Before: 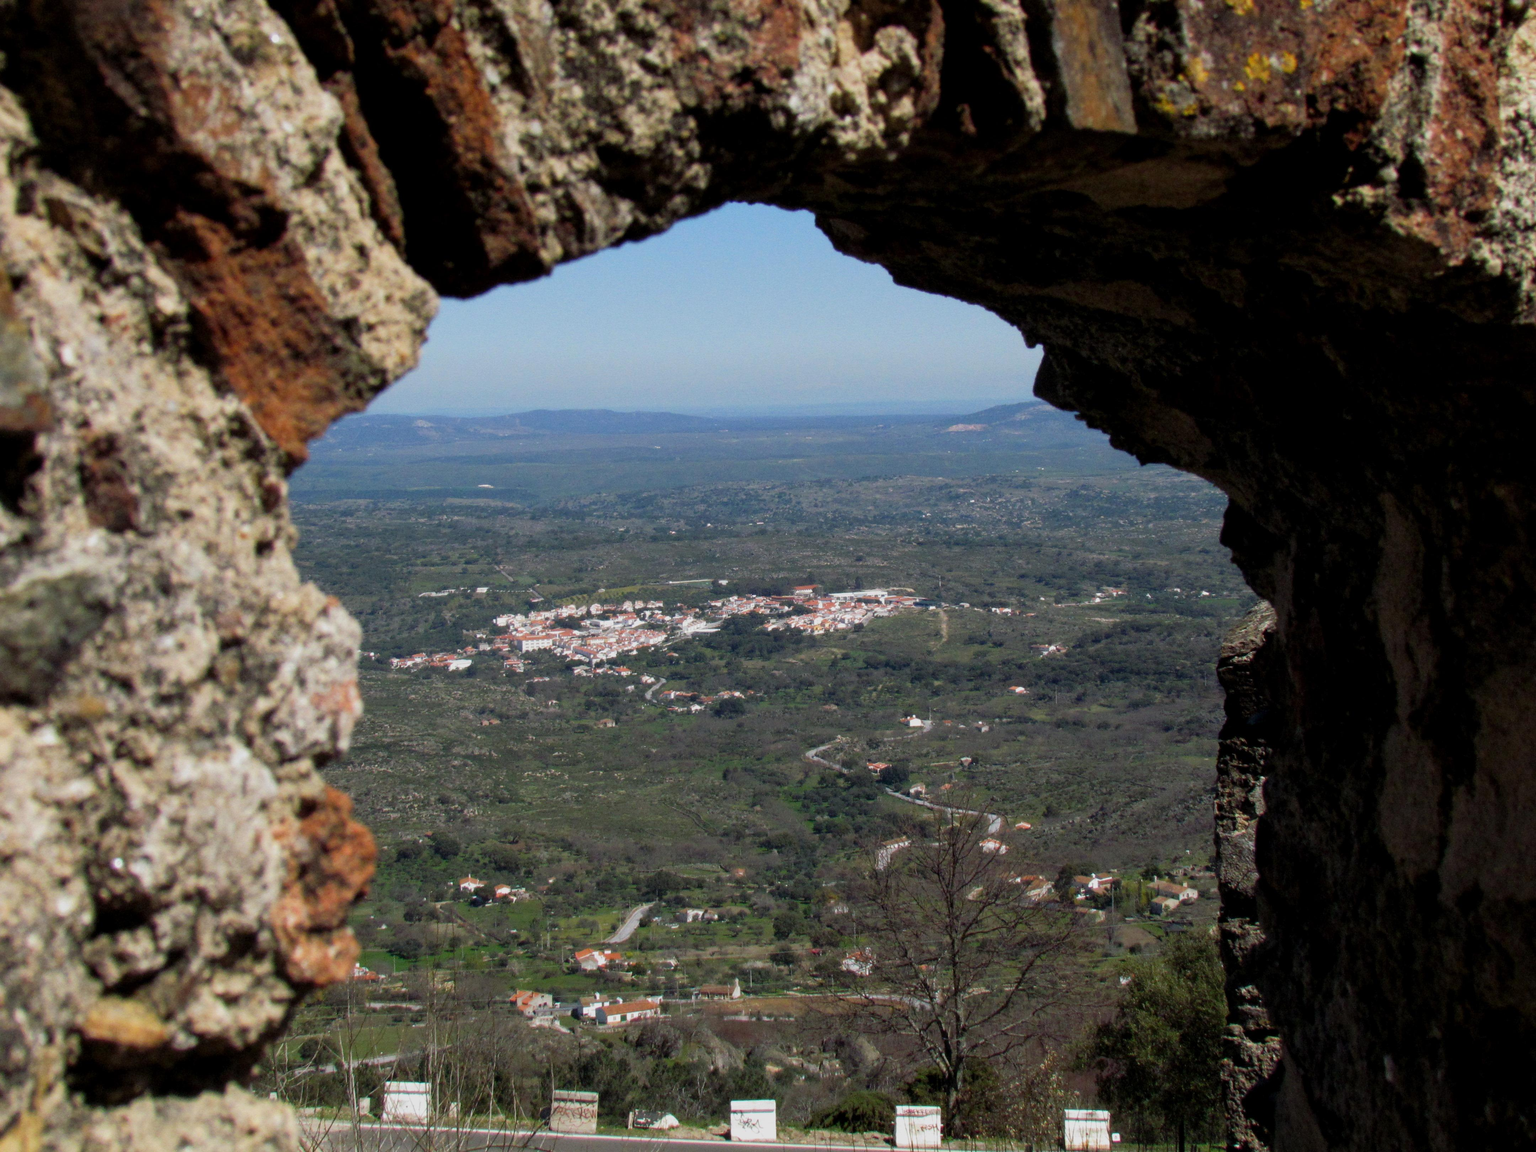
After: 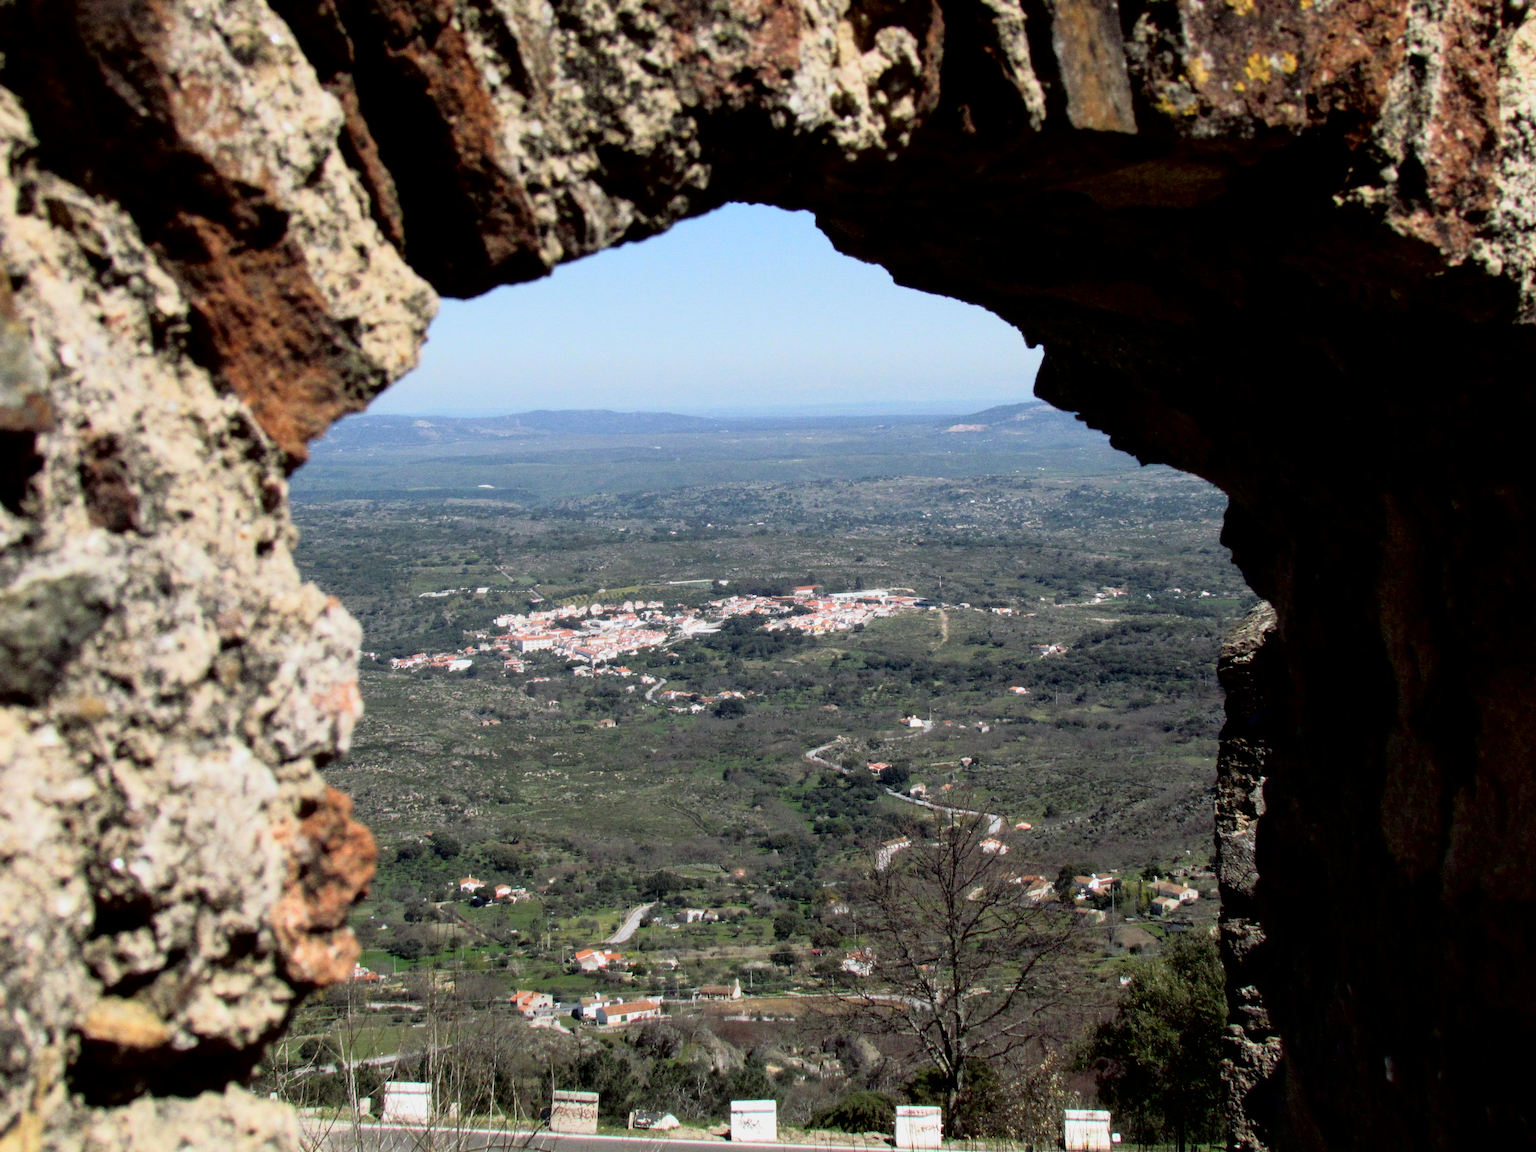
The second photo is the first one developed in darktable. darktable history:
tone curve: curves: ch0 [(0, 0) (0.082, 0.02) (0.129, 0.078) (0.275, 0.301) (0.67, 0.809) (1, 1)], color space Lab, independent channels, preserve colors none
